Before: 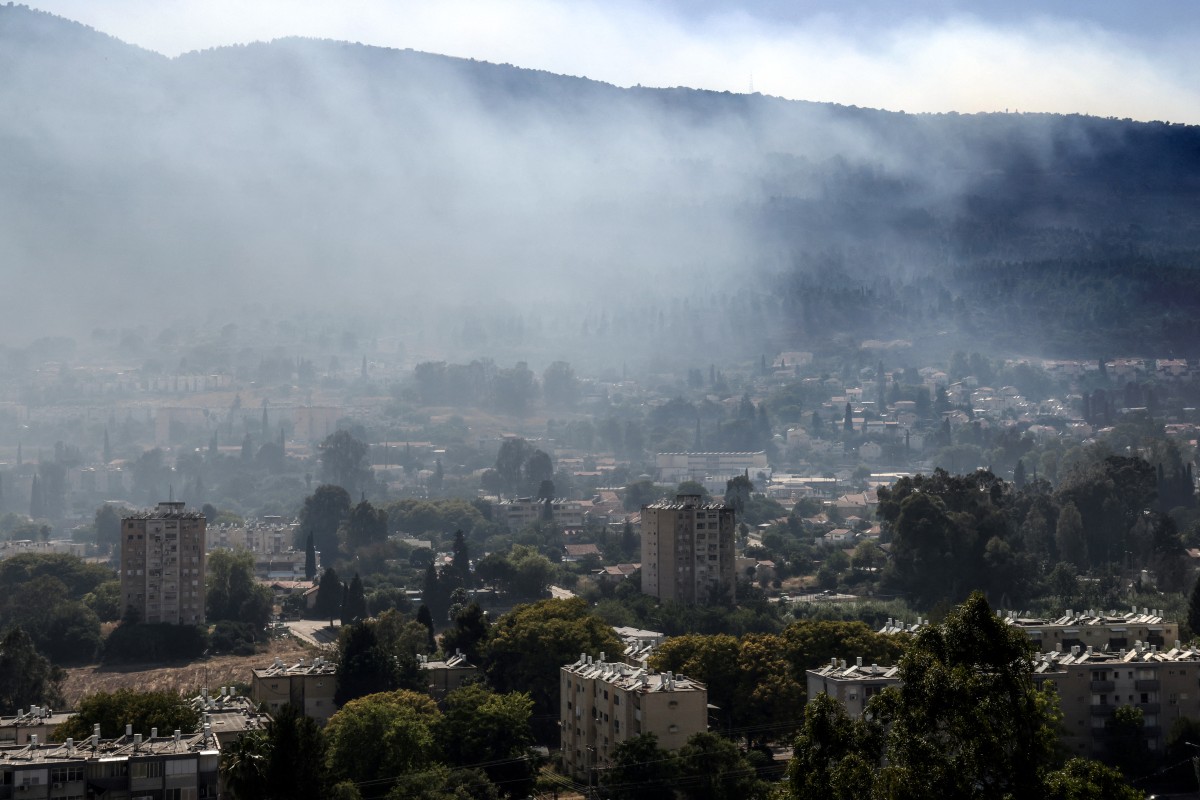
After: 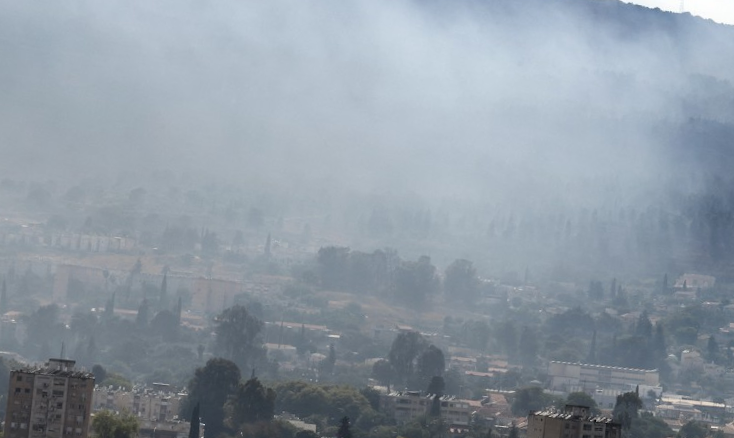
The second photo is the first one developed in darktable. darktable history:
crop and rotate: angle -5.94°, left 2.269%, top 6.715%, right 27.346%, bottom 30.273%
